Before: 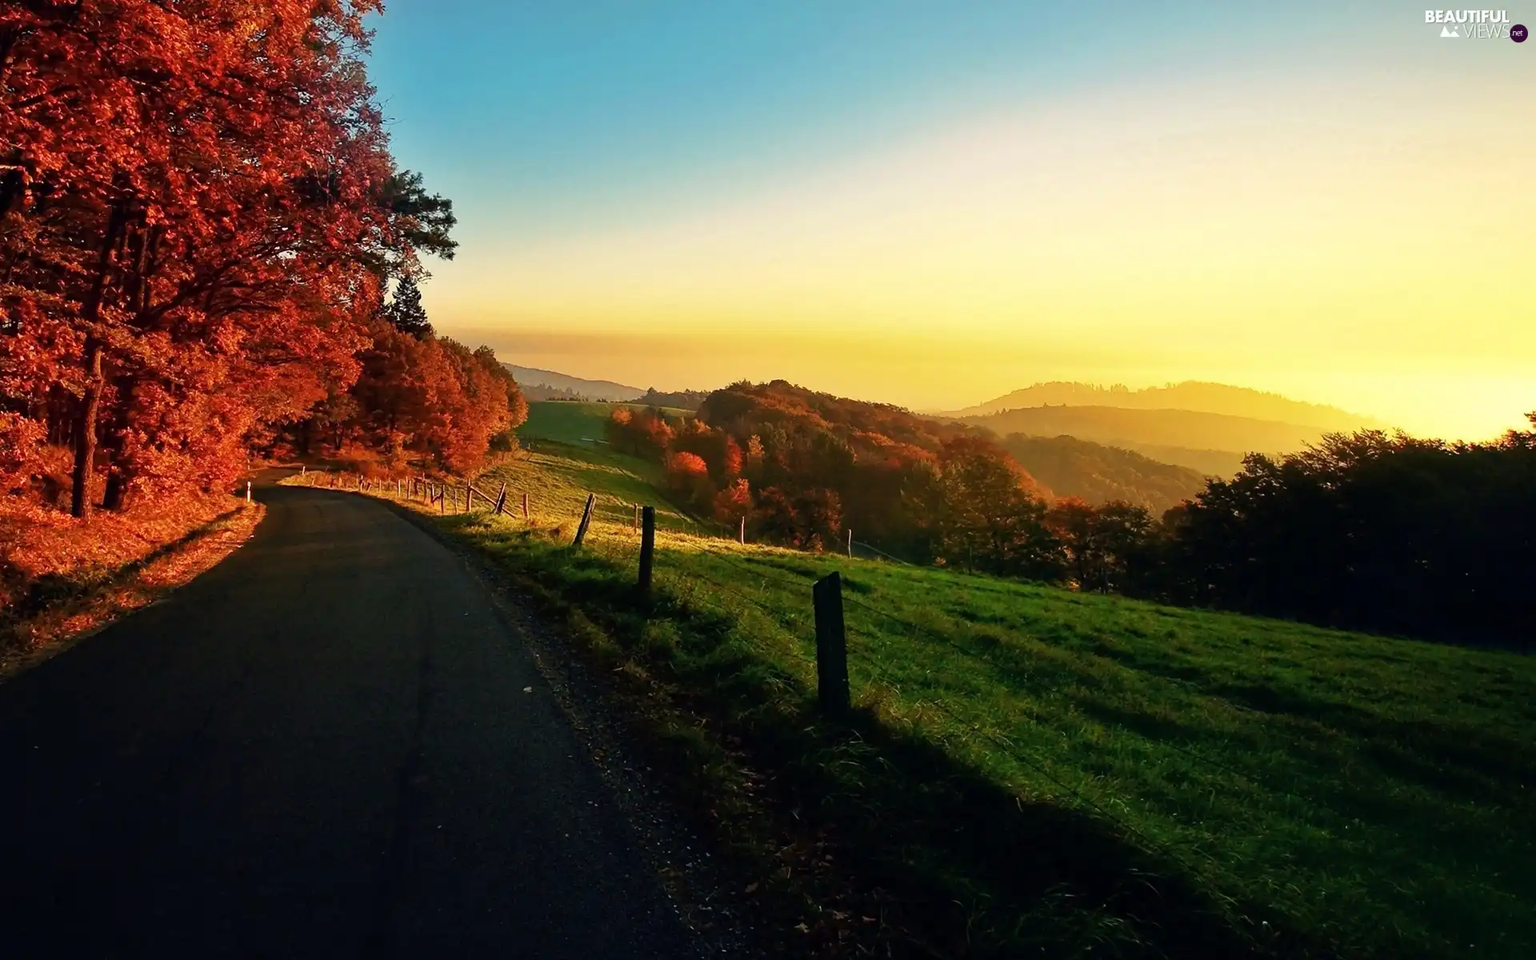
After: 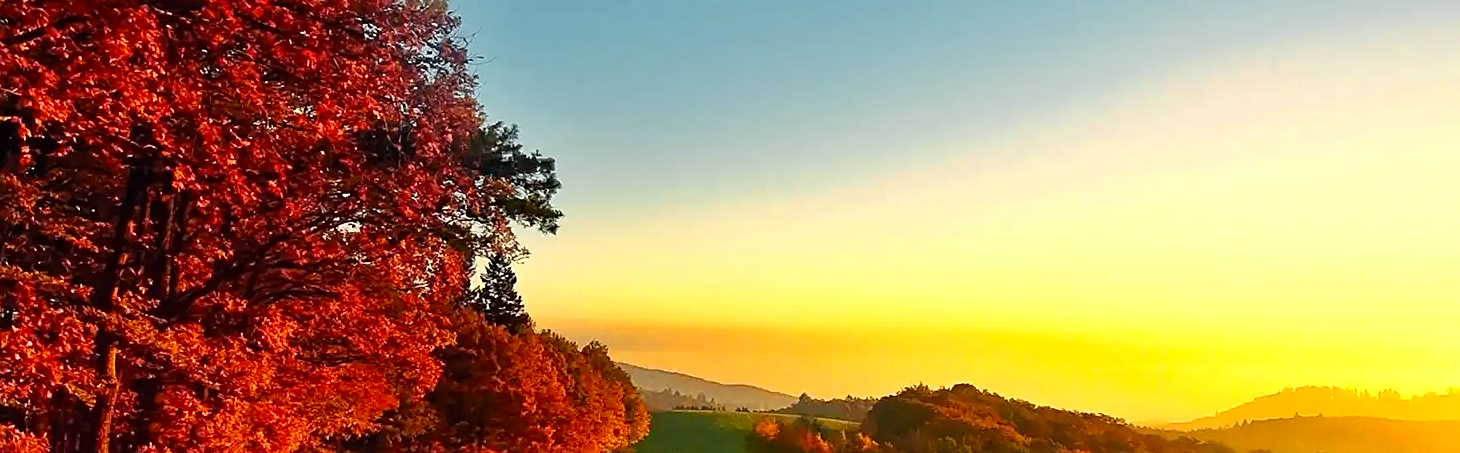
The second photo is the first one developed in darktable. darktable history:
crop: left 0.548%, top 7.636%, right 23.383%, bottom 54.588%
color zones: curves: ch0 [(0, 0.511) (0.143, 0.531) (0.286, 0.56) (0.429, 0.5) (0.571, 0.5) (0.714, 0.5) (0.857, 0.5) (1, 0.5)]; ch1 [(0, 0.525) (0.143, 0.705) (0.286, 0.715) (0.429, 0.35) (0.571, 0.35) (0.714, 0.35) (0.857, 0.4) (1, 0.4)]; ch2 [(0, 0.572) (0.143, 0.512) (0.286, 0.473) (0.429, 0.45) (0.571, 0.5) (0.714, 0.5) (0.857, 0.518) (1, 0.518)]
sharpen: amount 0.494
